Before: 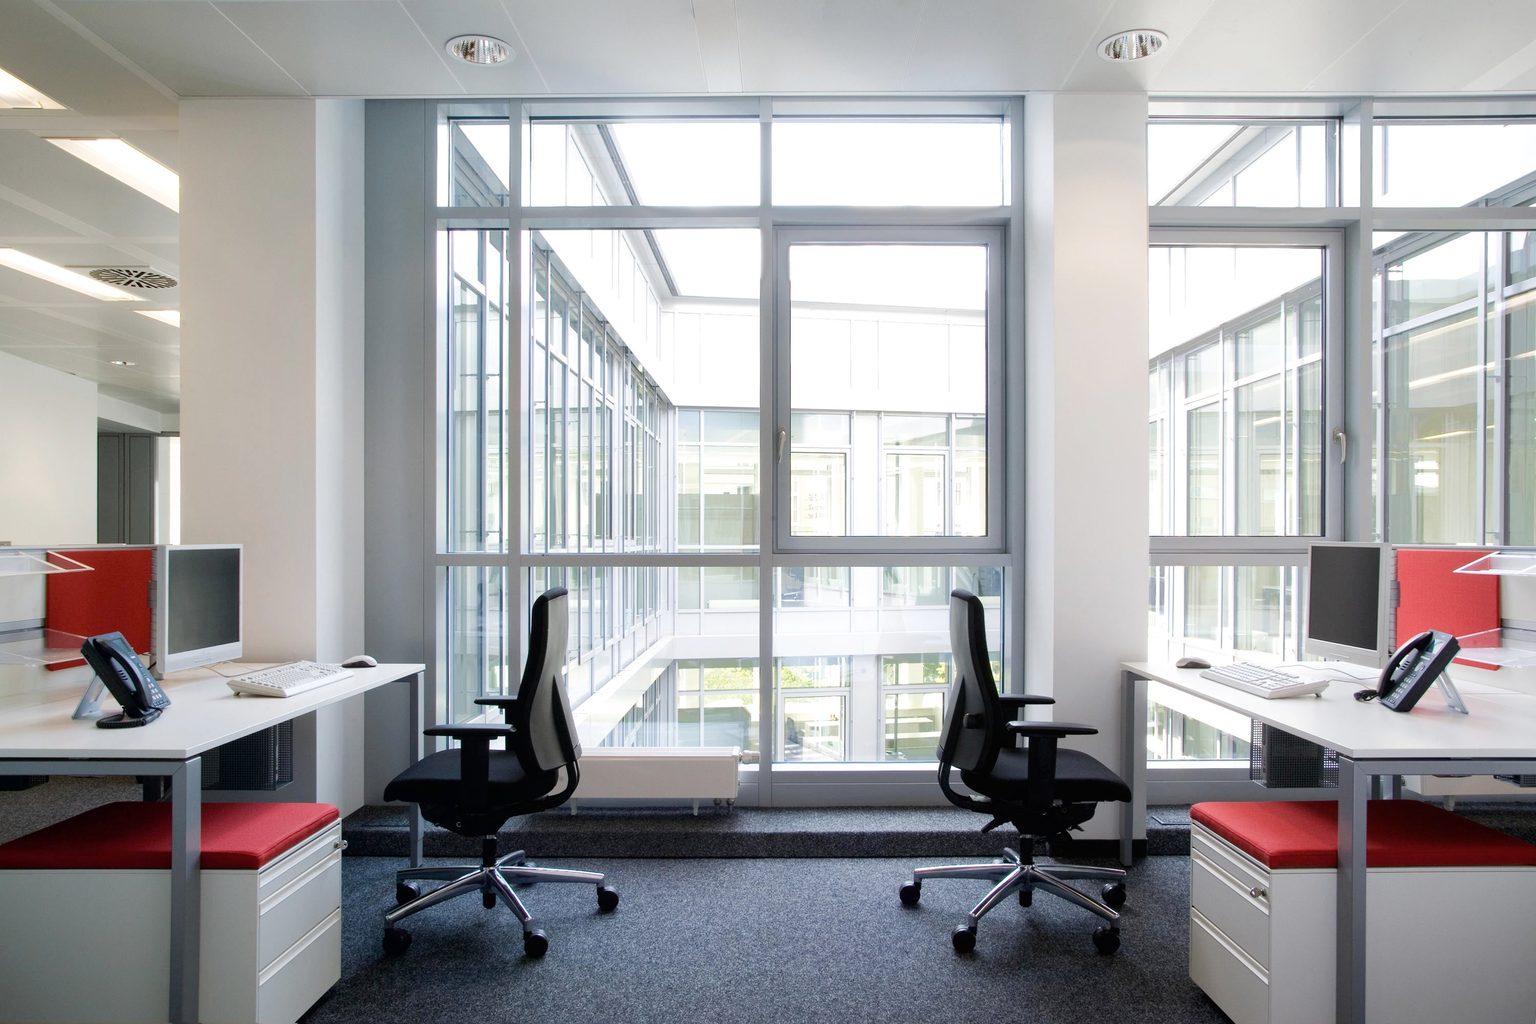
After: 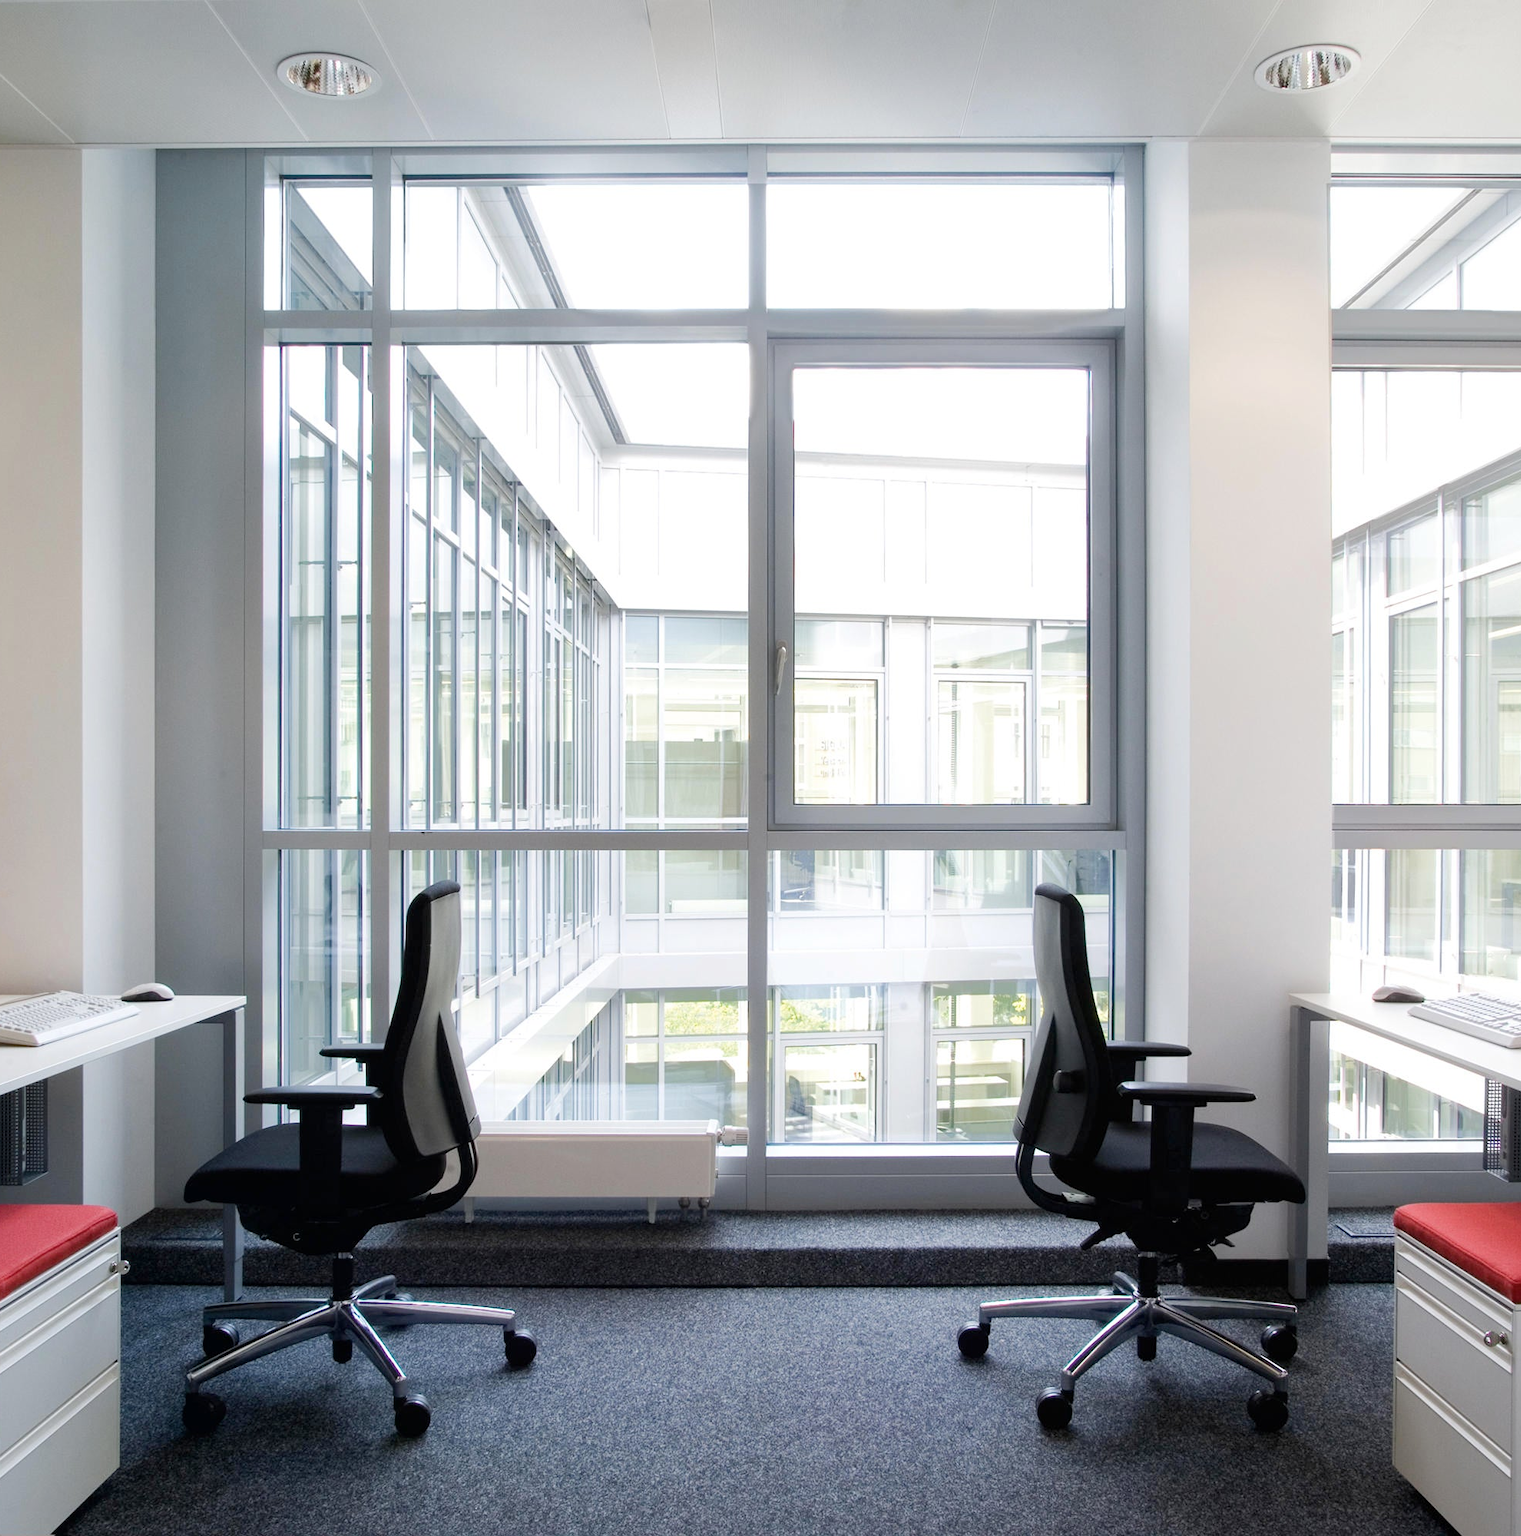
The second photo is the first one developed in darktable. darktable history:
crop: left 17.022%, right 16.937%
